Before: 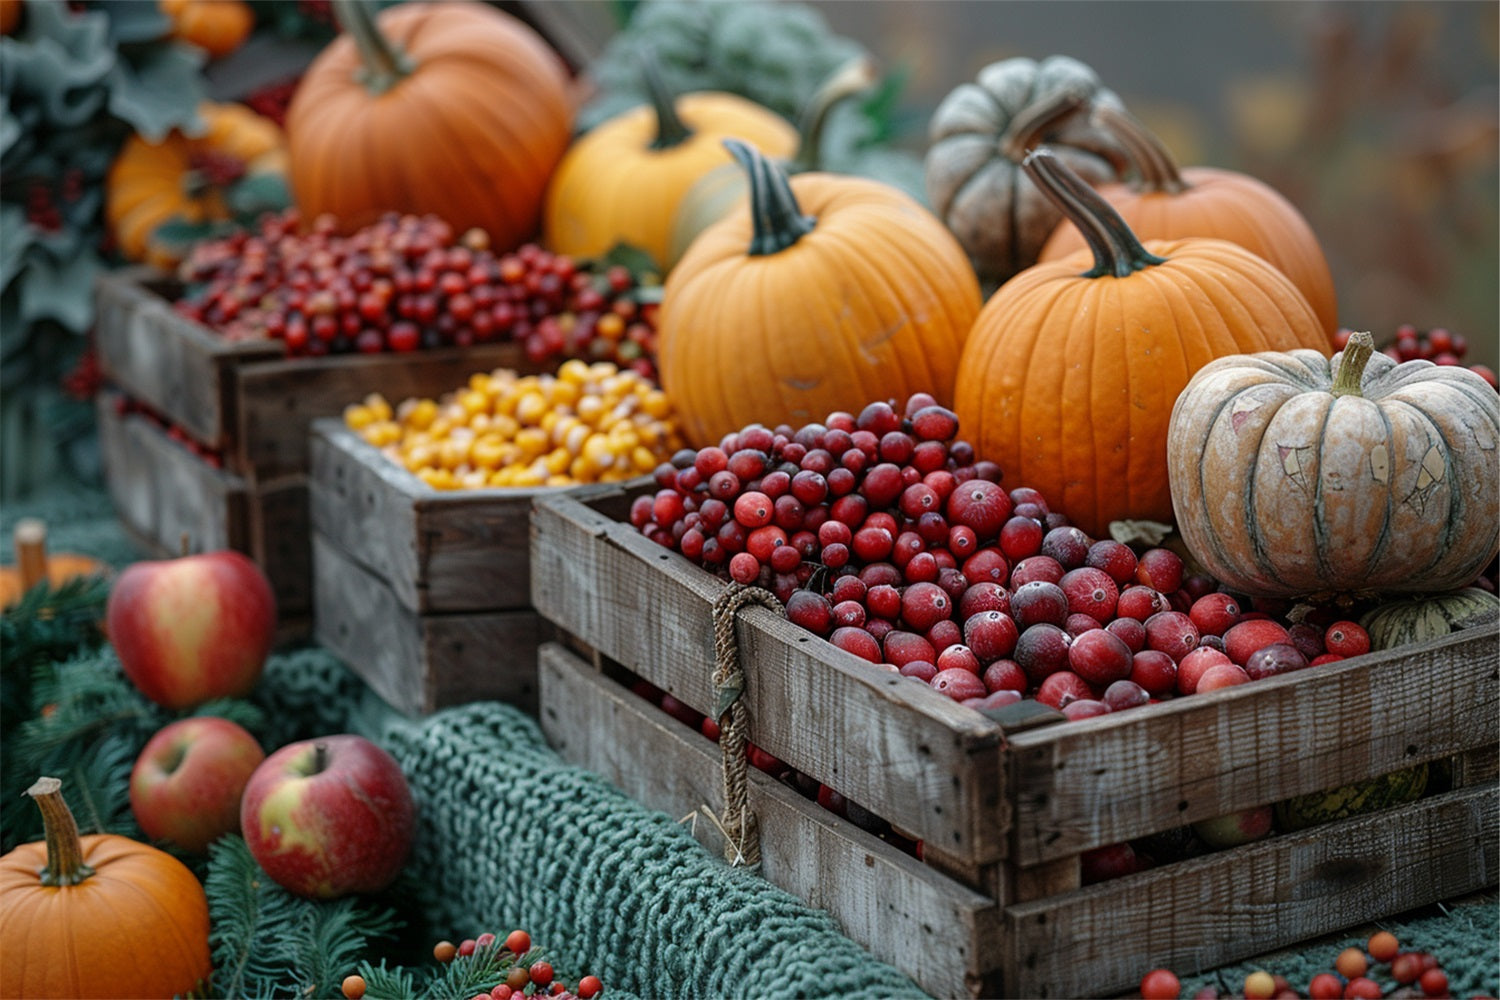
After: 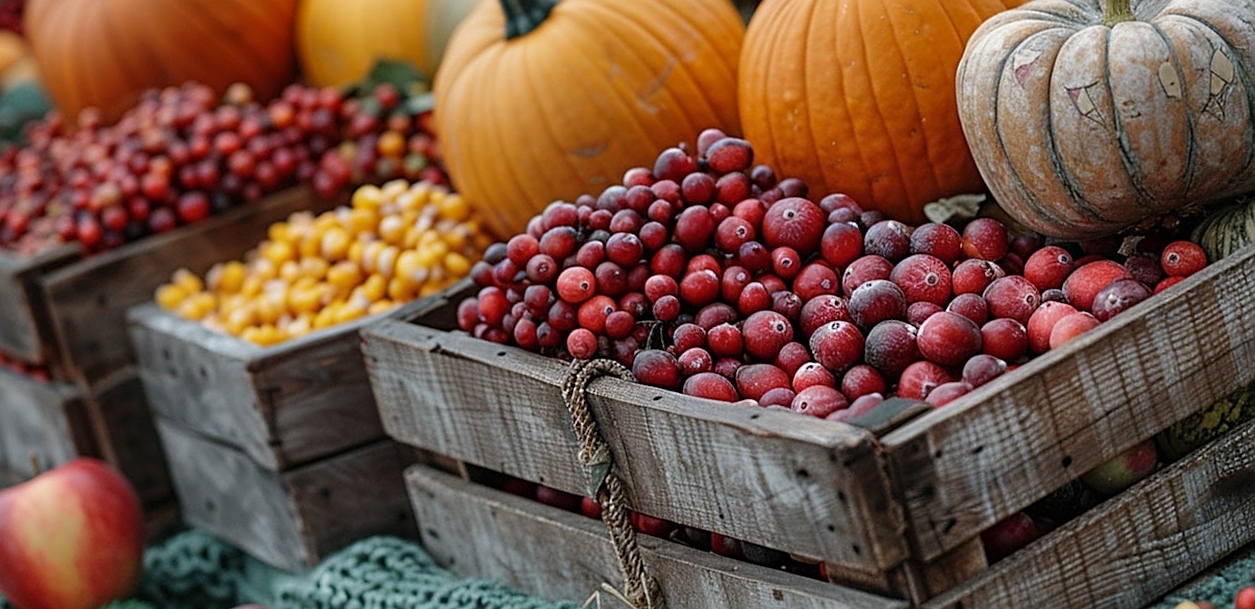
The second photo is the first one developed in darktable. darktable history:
exposure: exposure -0.116 EV, compensate exposure bias true, compensate highlight preservation false
shadows and highlights: low approximation 0.01, soften with gaussian
rotate and perspective: rotation -14.8°, crop left 0.1, crop right 0.903, crop top 0.25, crop bottom 0.748
sharpen: on, module defaults
crop and rotate: left 8.262%, top 9.226%
